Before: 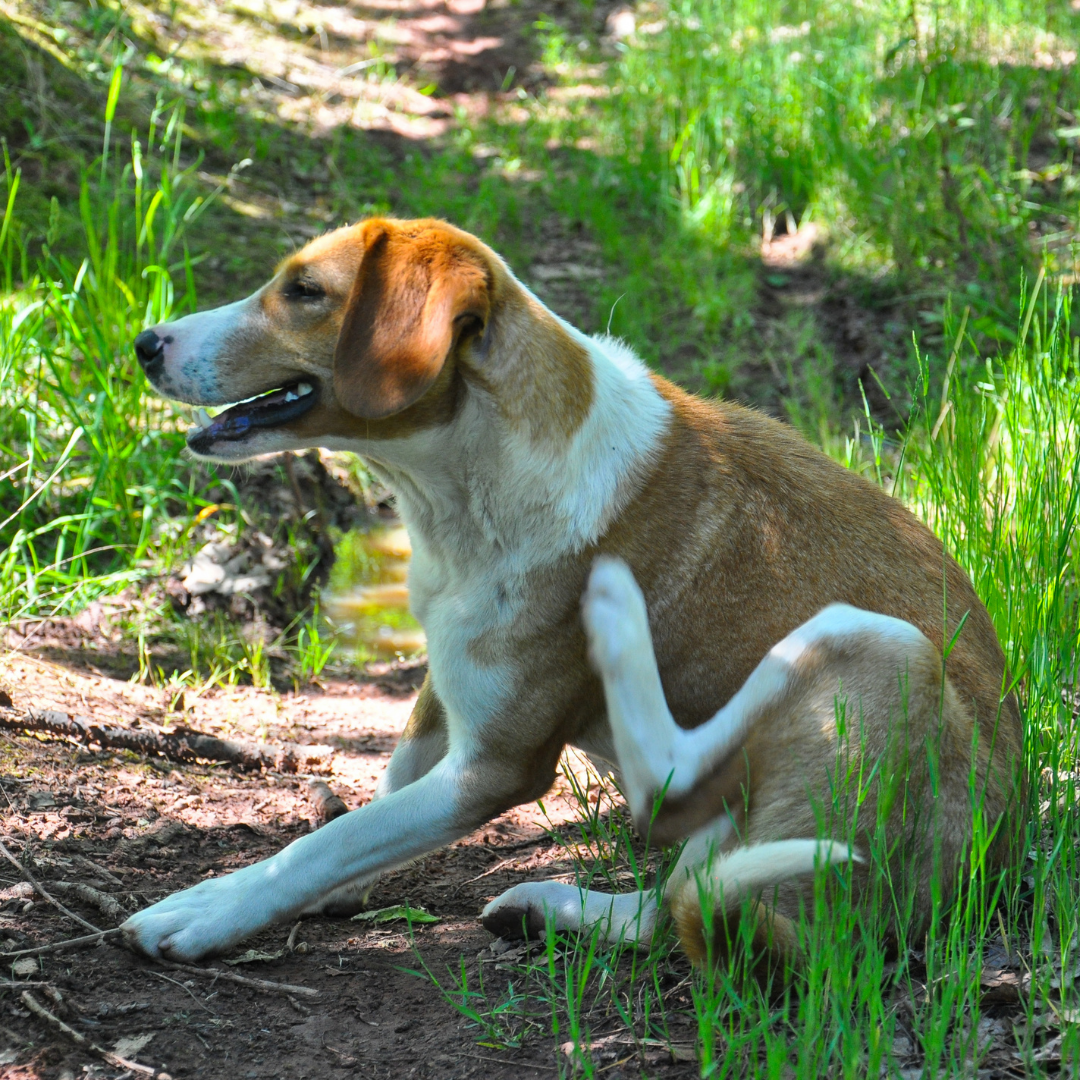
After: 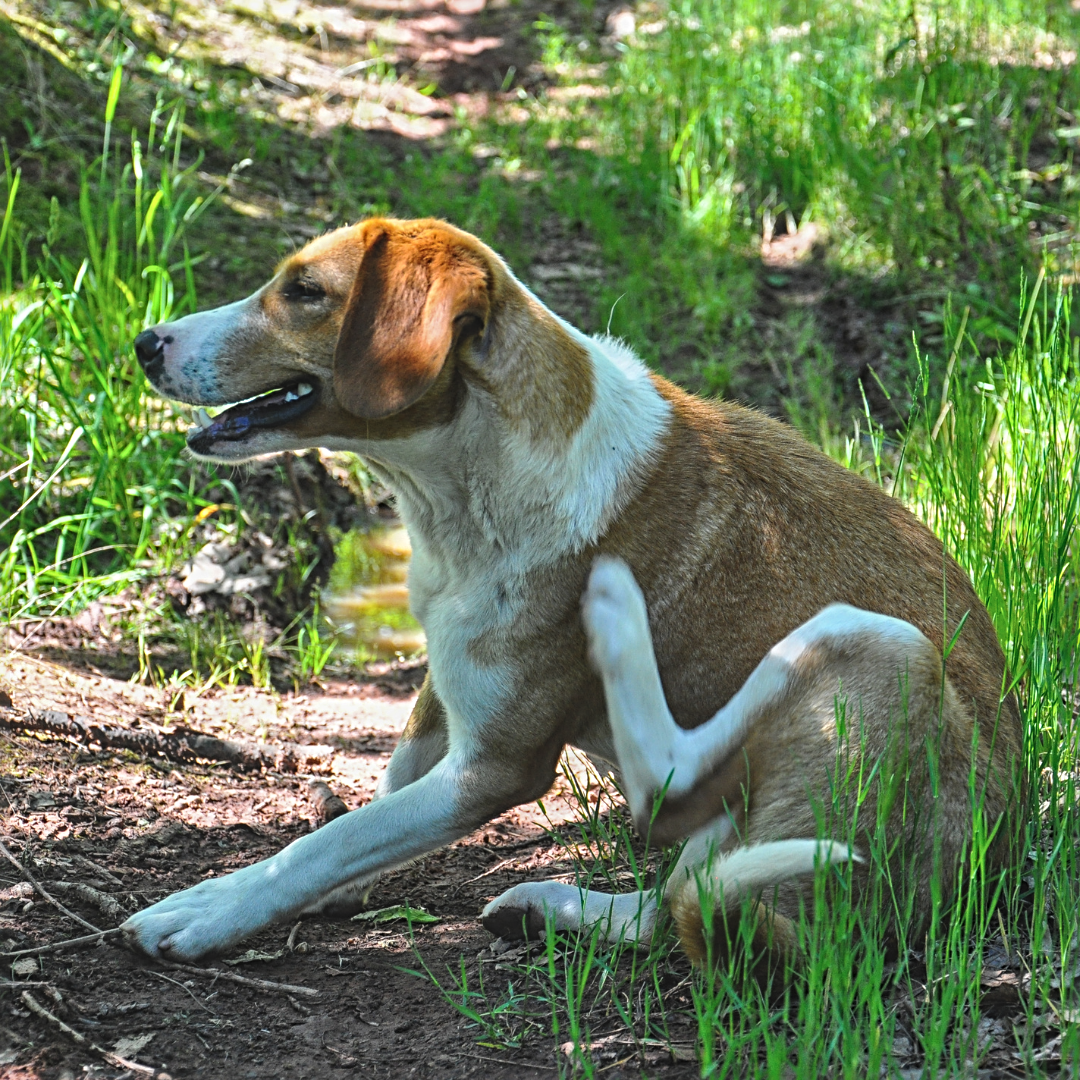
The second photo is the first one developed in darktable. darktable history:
exposure: black level correction -0.014, exposure -0.195 EV, compensate highlight preservation false
local contrast: on, module defaults
sharpen: radius 3.983
